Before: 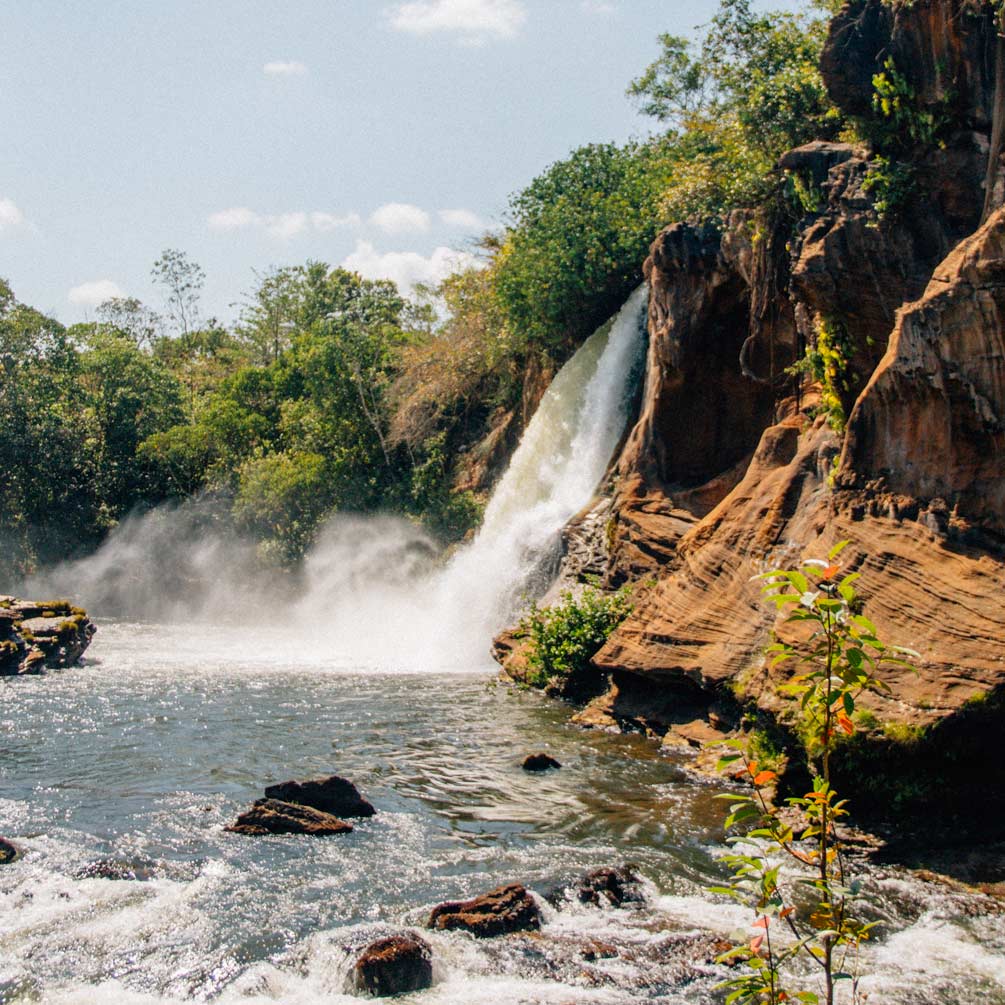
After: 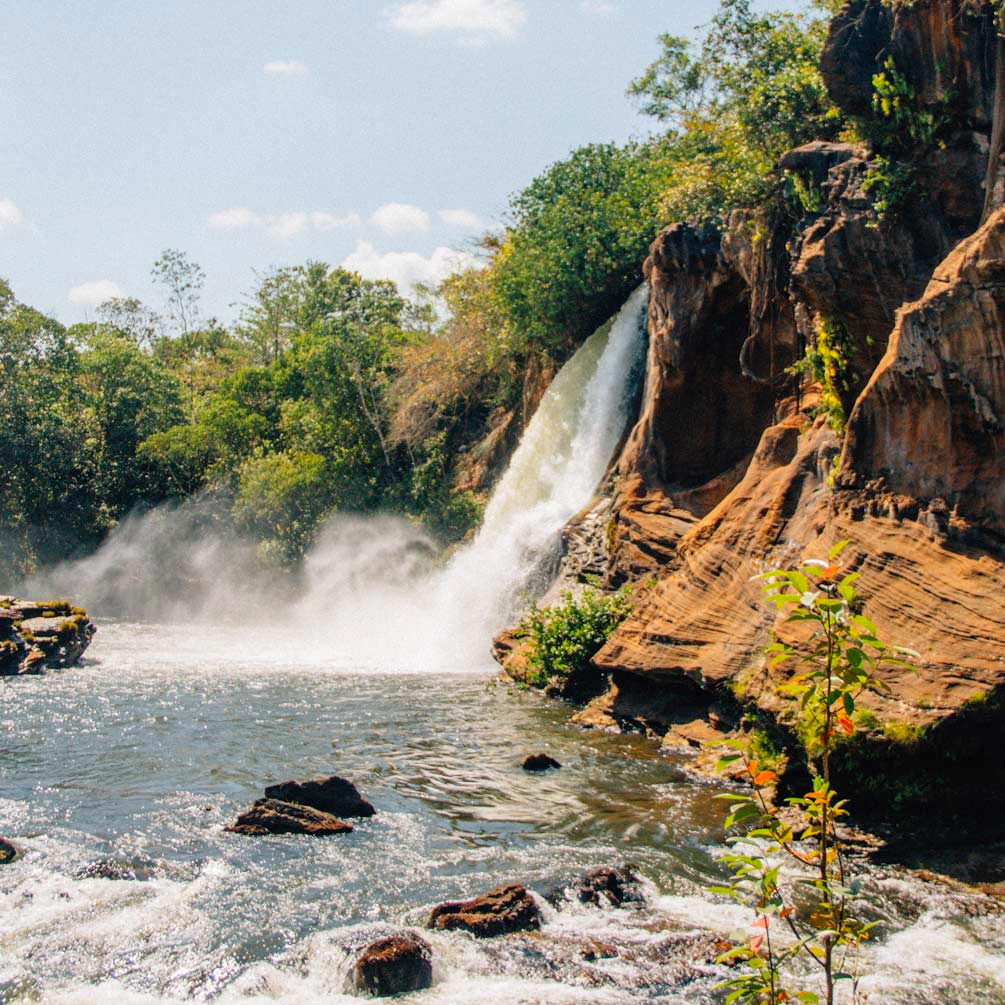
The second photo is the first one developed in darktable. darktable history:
contrast brightness saturation: contrast 0.027, brightness 0.062, saturation 0.13
